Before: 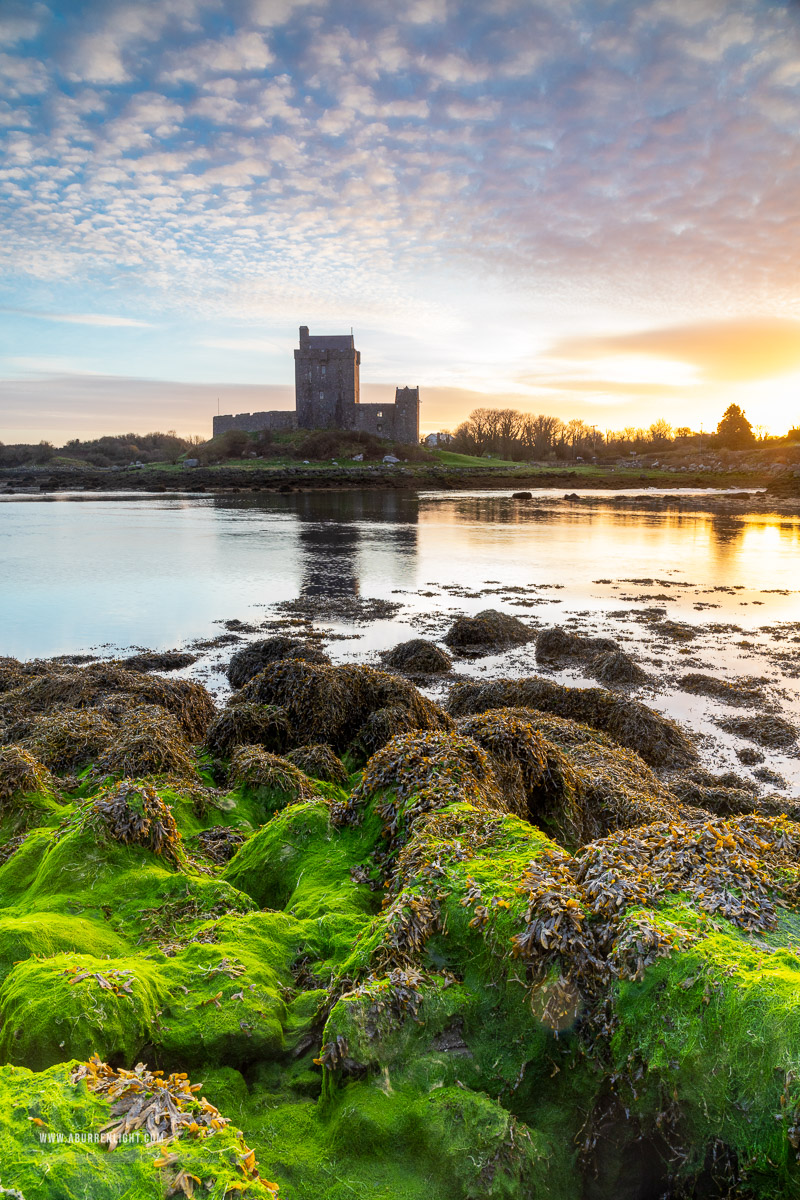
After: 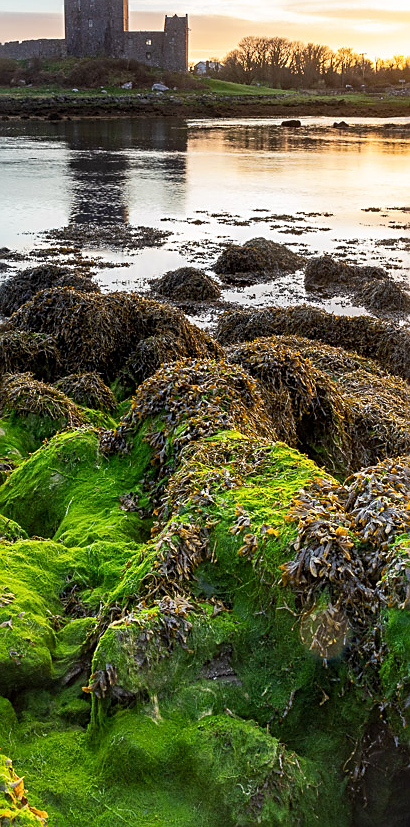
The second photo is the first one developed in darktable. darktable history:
crop and rotate: left 28.878%, top 31.044%, right 19.861%
sharpen: amount 0.499
